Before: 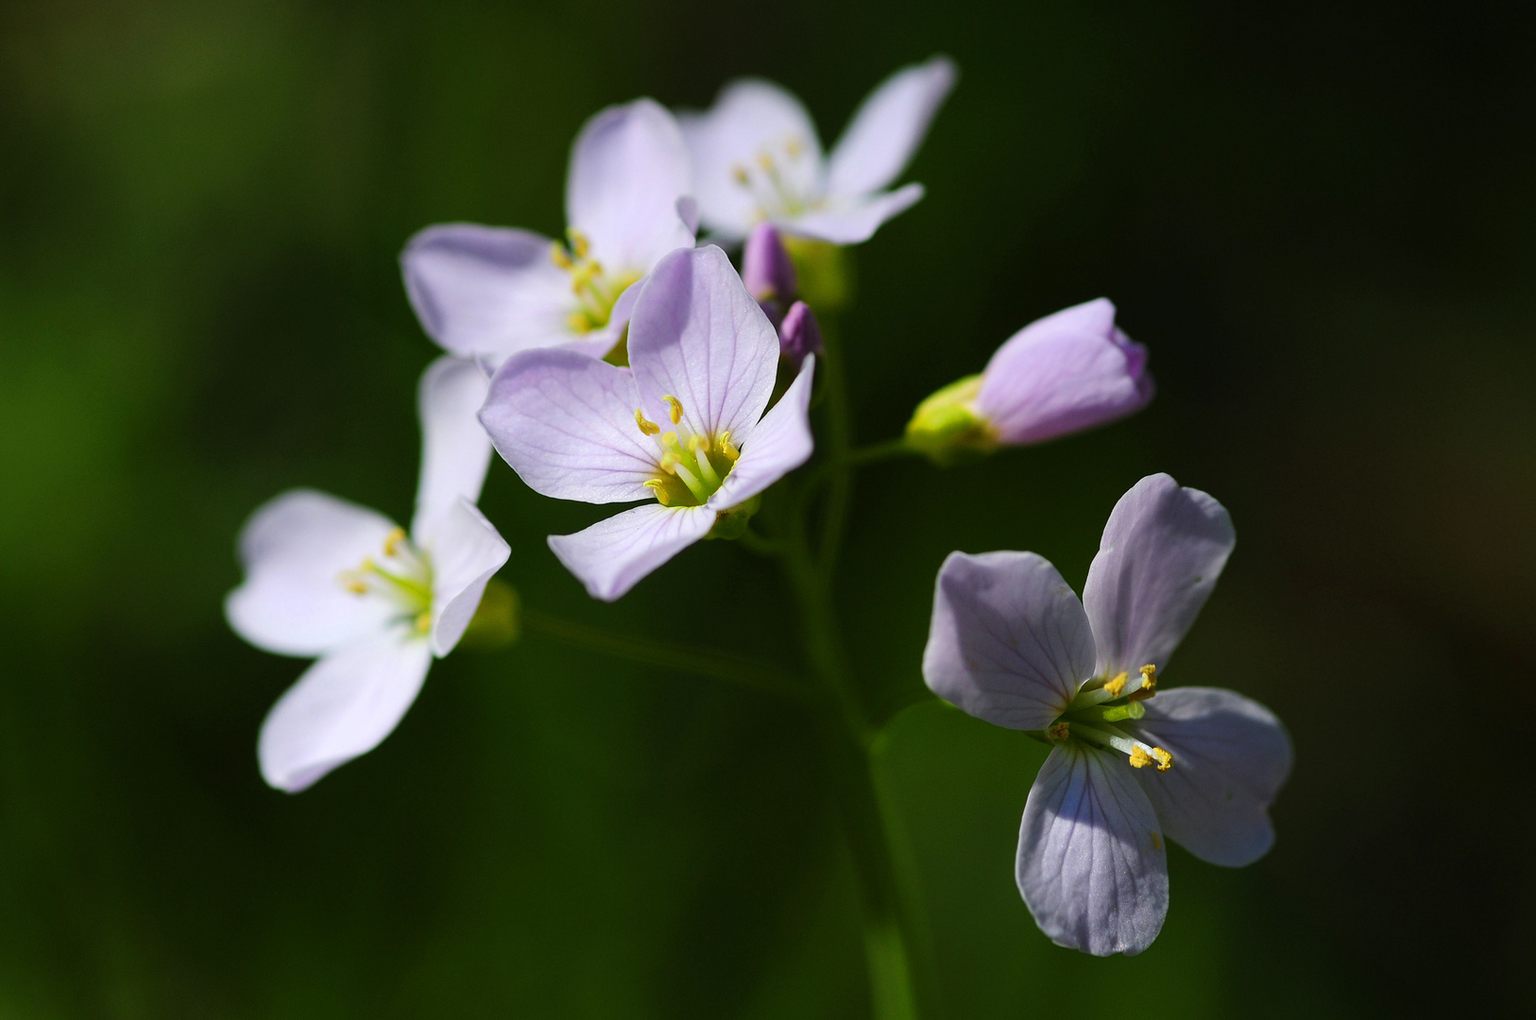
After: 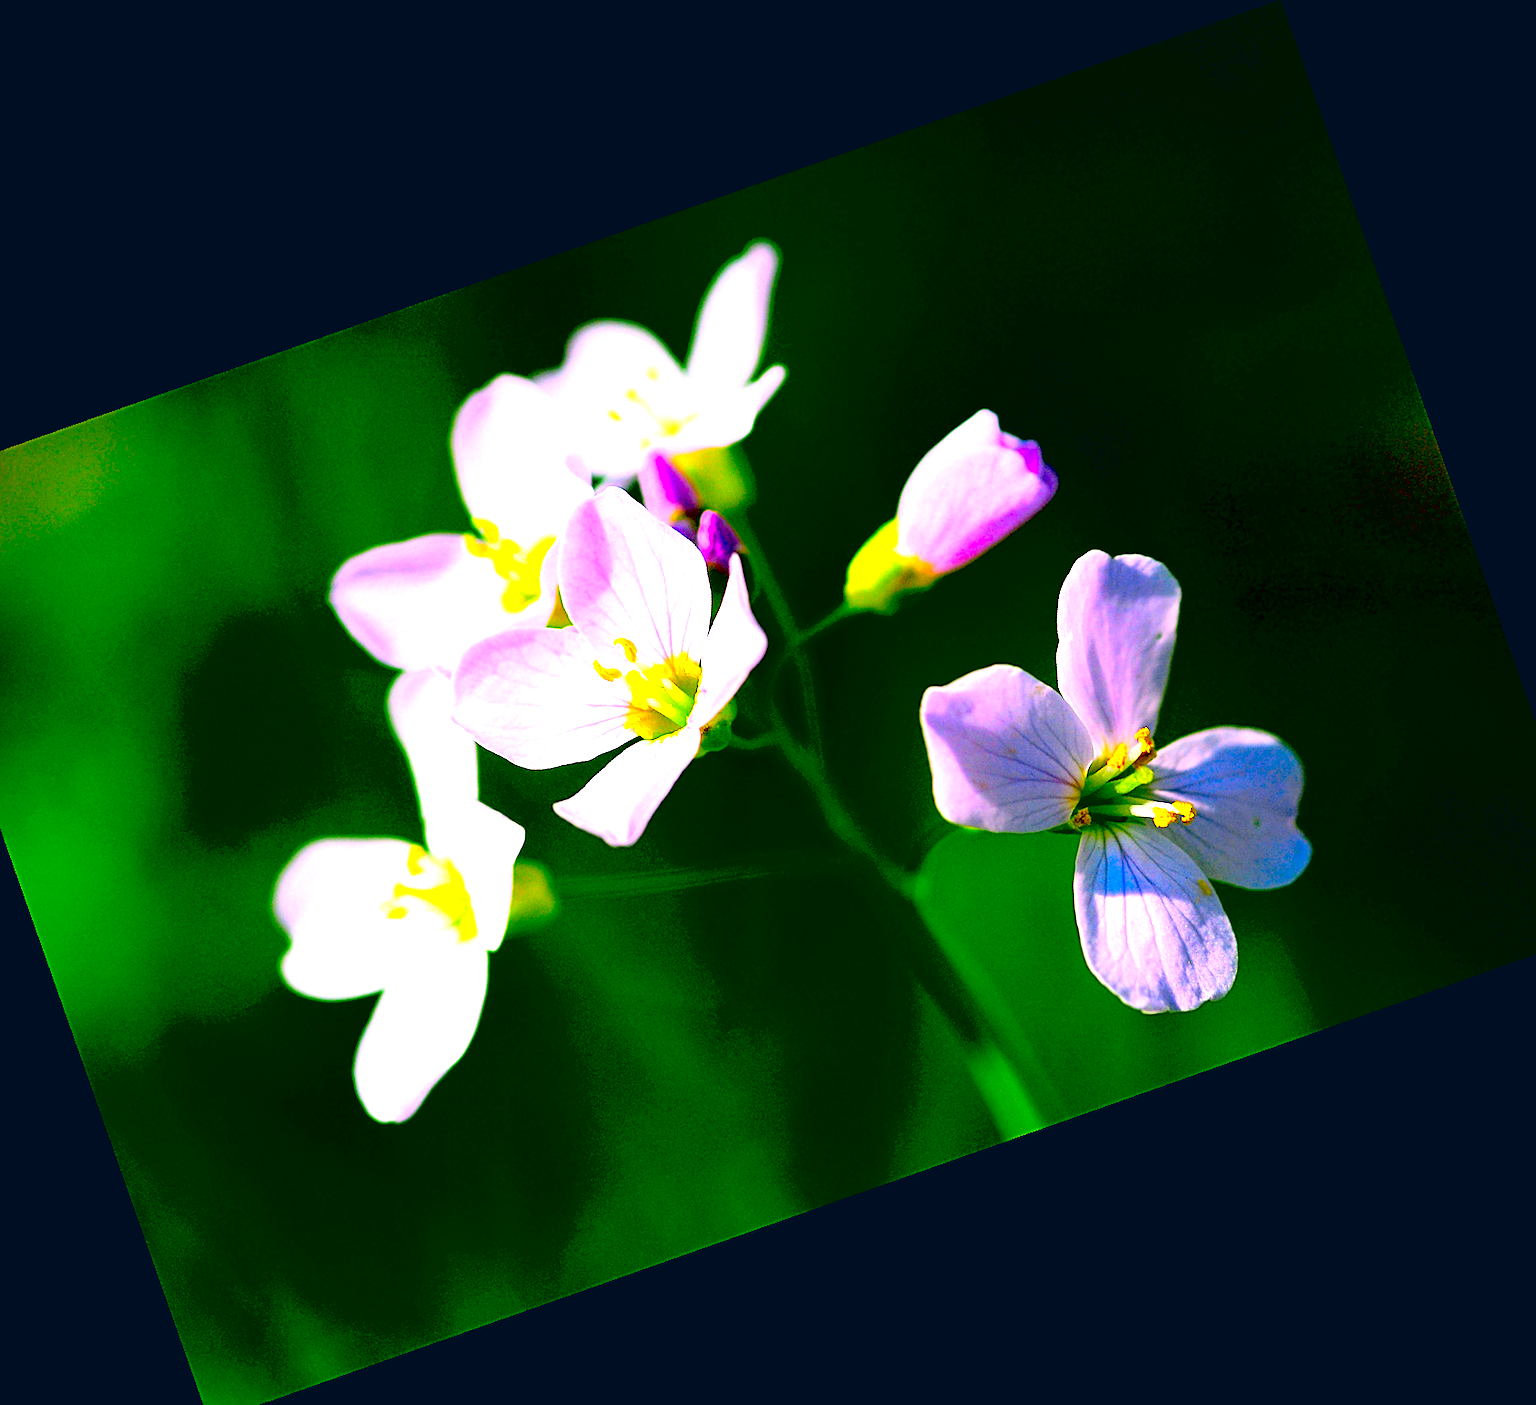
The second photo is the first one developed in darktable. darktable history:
sharpen: on, module defaults
crop and rotate: angle 19.43°, left 6.812%, right 4.125%, bottom 1.087%
exposure: black level correction 0.016, exposure 1.774 EV, compensate highlight preservation false
color correction: highlights a* 17.03, highlights b* 0.205, shadows a* -15.38, shadows b* -14.56, saturation 1.5
contrast brightness saturation: contrast 0.07, brightness 0.18, saturation 0.4
